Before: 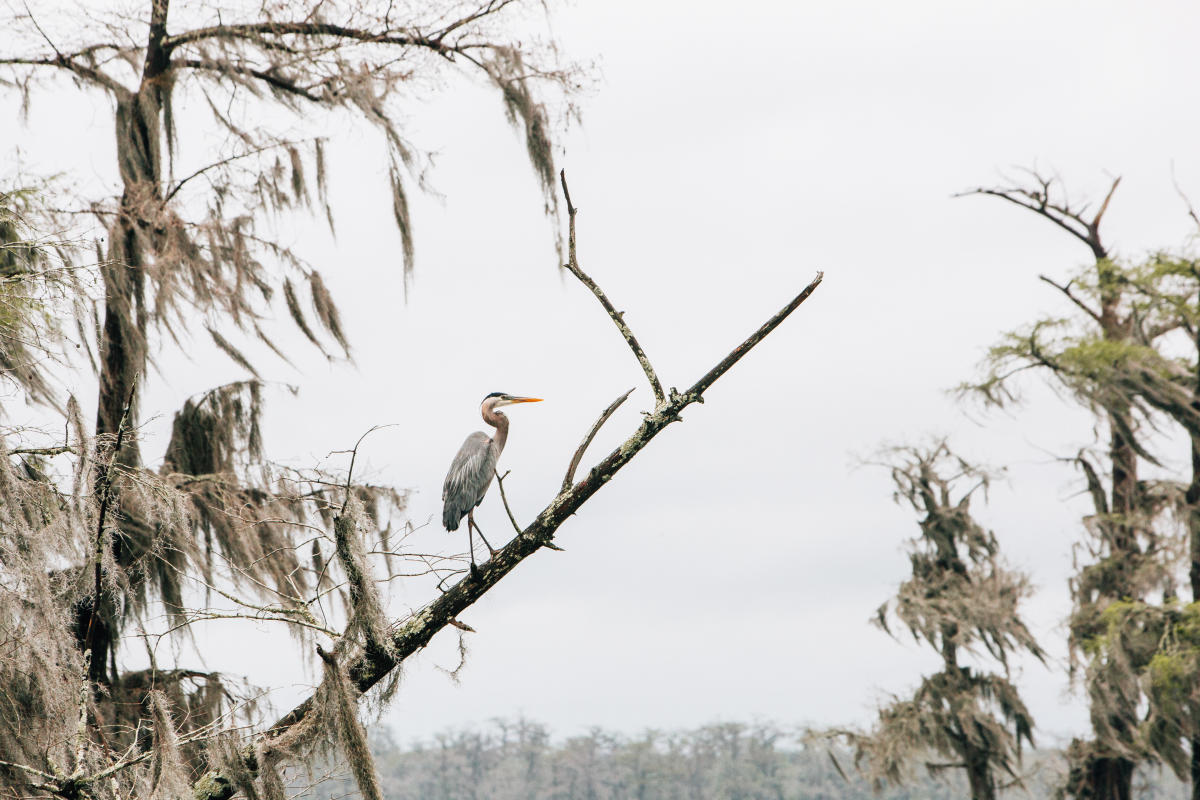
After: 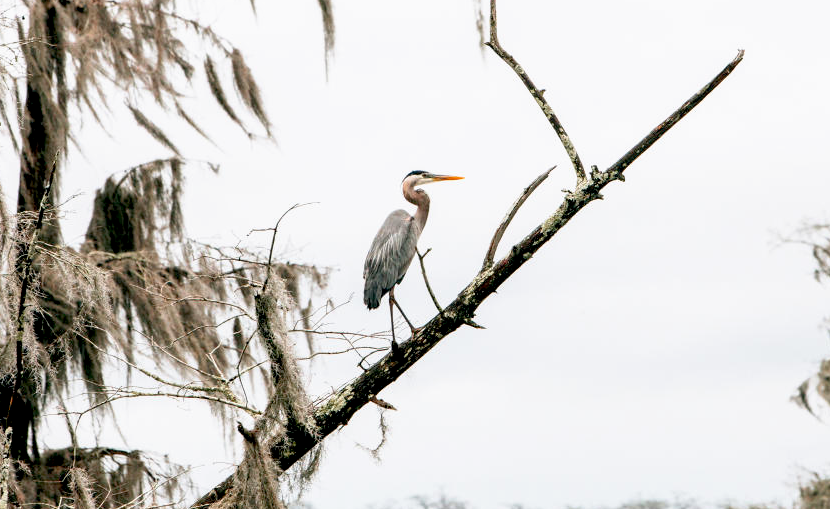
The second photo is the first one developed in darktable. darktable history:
base curve: curves: ch0 [(0.017, 0) (0.425, 0.441) (0.844, 0.933) (1, 1)], preserve colors none
crop: left 6.61%, top 27.764%, right 24.184%, bottom 8.521%
